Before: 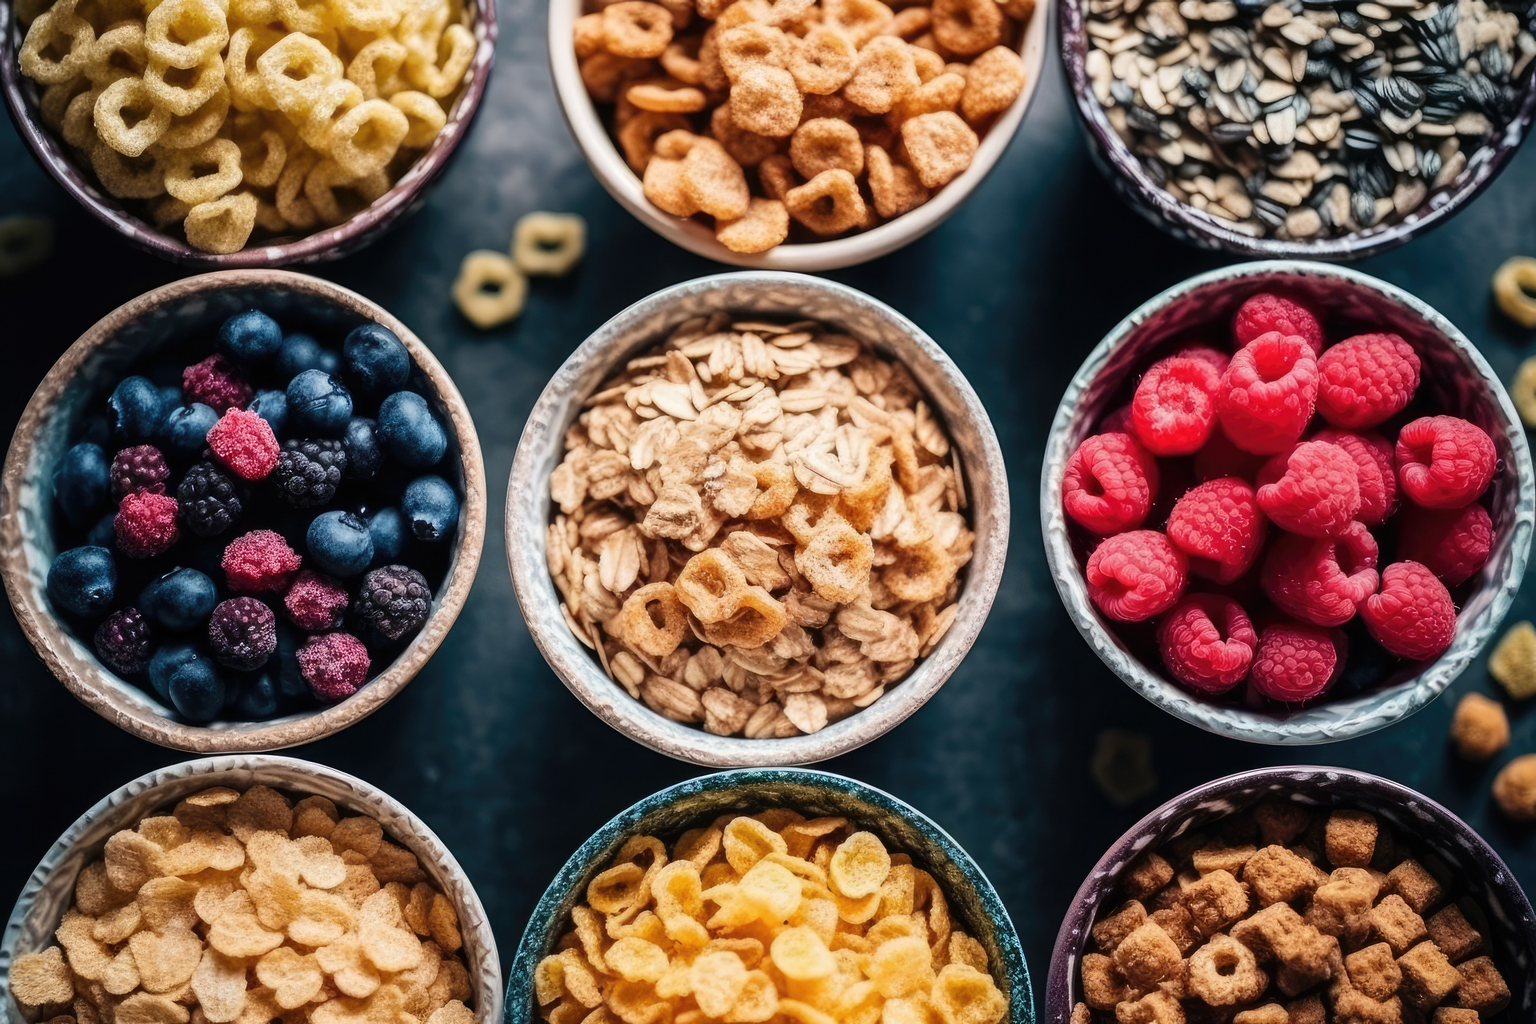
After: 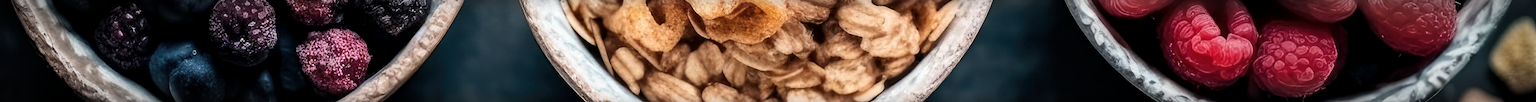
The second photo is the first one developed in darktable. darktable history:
vignetting: automatic ratio true
tone equalizer: -8 EV -0.001 EV, -7 EV 0.001 EV, -6 EV -0.002 EV, -5 EV -0.003 EV, -4 EV -0.062 EV, -3 EV -0.222 EV, -2 EV -0.267 EV, -1 EV 0.105 EV, +0 EV 0.303 EV
crop and rotate: top 59.084%, bottom 30.916%
local contrast: highlights 100%, shadows 100%, detail 120%, midtone range 0.2
filmic rgb: black relative exposure -9.5 EV, white relative exposure 3.02 EV, hardness 6.12
